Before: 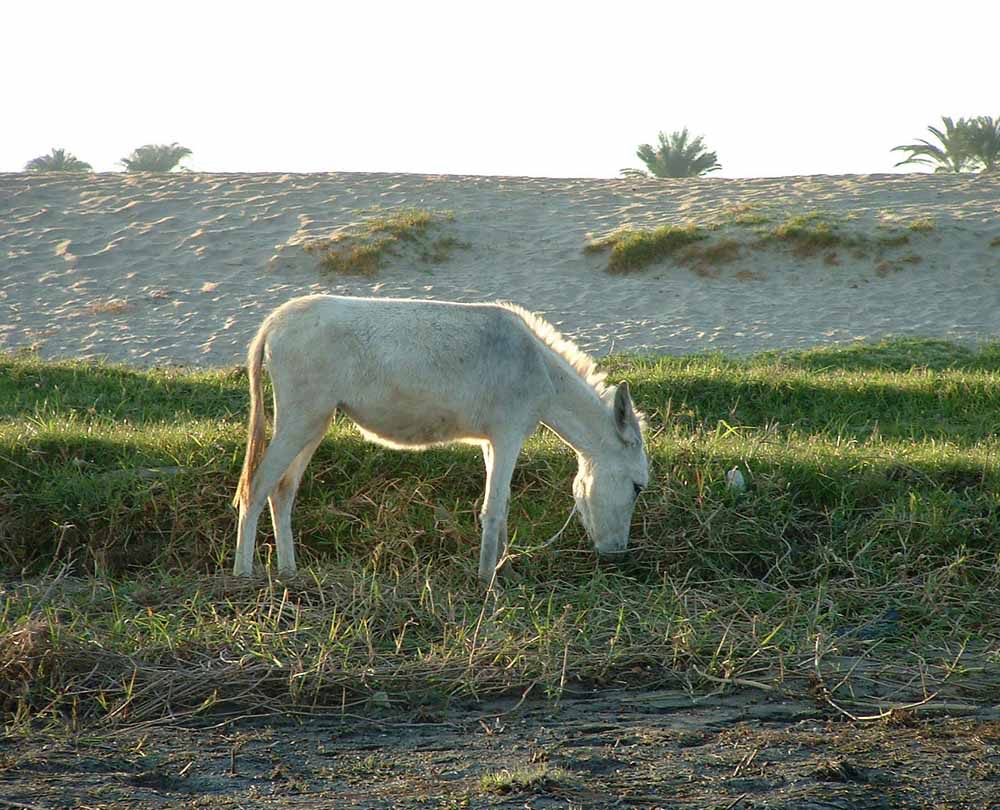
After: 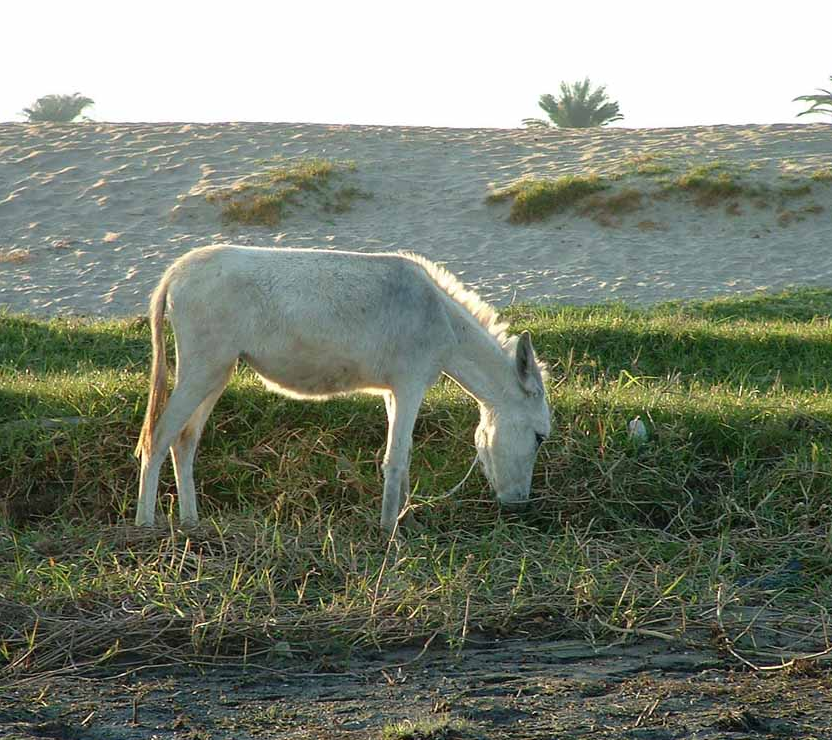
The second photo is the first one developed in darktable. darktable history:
crop: left 9.807%, top 6.235%, right 6.965%, bottom 2.404%
